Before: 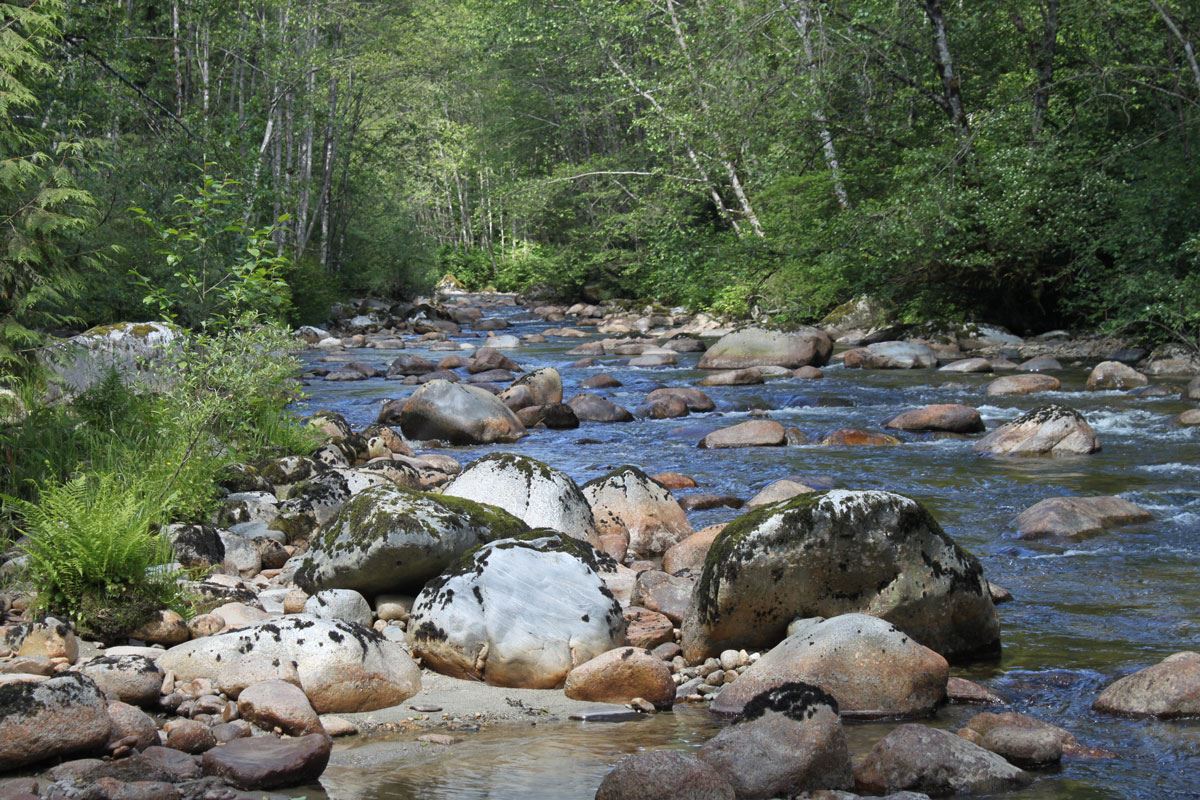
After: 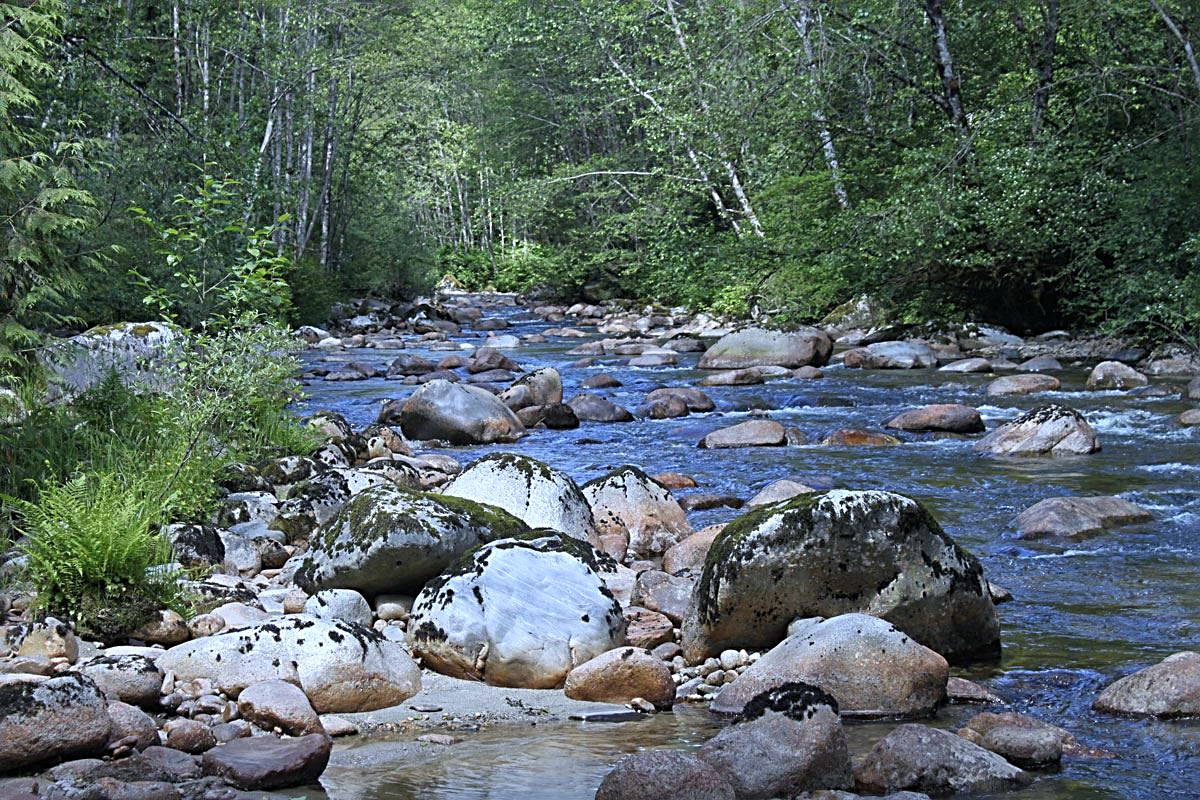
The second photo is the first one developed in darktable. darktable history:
sharpen: radius 2.676, amount 0.669
shadows and highlights: shadows 20.91, highlights -82.73, soften with gaussian
color balance rgb: on, module defaults
white balance: red 0.948, green 1.02, blue 1.176
local contrast: mode bilateral grid, contrast 20, coarseness 50, detail 102%, midtone range 0.2
